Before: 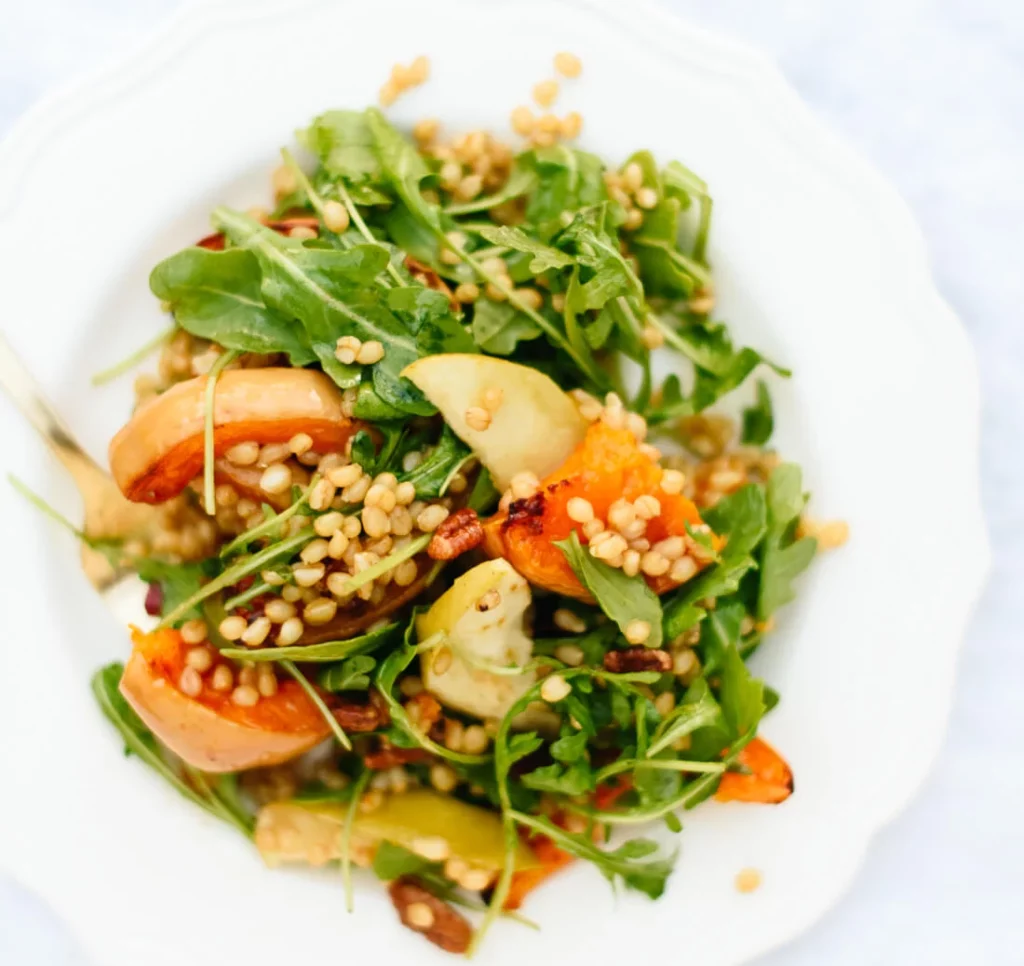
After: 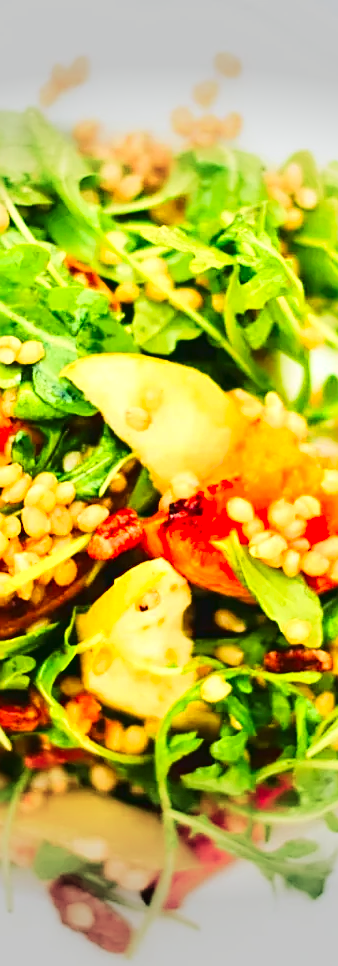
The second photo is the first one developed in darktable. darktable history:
exposure: black level correction 0, exposure 0.694 EV, compensate highlight preservation false
tone curve: curves: ch0 [(0, 0.036) (0.037, 0.042) (0.184, 0.146) (0.438, 0.521) (0.54, 0.668) (0.698, 0.835) (0.856, 0.92) (1, 0.98)]; ch1 [(0, 0) (0.393, 0.415) (0.447, 0.448) (0.482, 0.459) (0.509, 0.496) (0.527, 0.525) (0.571, 0.602) (0.619, 0.671) (0.715, 0.729) (1, 1)]; ch2 [(0, 0) (0.369, 0.388) (0.449, 0.454) (0.499, 0.5) (0.521, 0.517) (0.53, 0.544) (0.561, 0.607) (0.674, 0.735) (1, 1)], color space Lab, linked channels, preserve colors none
crop: left 33.205%, right 33.705%
sharpen: on, module defaults
vignetting: fall-off start 79.21%, width/height ratio 1.329, unbound false
color zones: curves: ch0 [(0.004, 0.588) (0.116, 0.636) (0.259, 0.476) (0.423, 0.464) (0.75, 0.5)]; ch1 [(0, 0) (0.143, 0) (0.286, 0) (0.429, 0) (0.571, 0) (0.714, 0) (0.857, 0)], mix -132.59%
tone equalizer: on, module defaults
